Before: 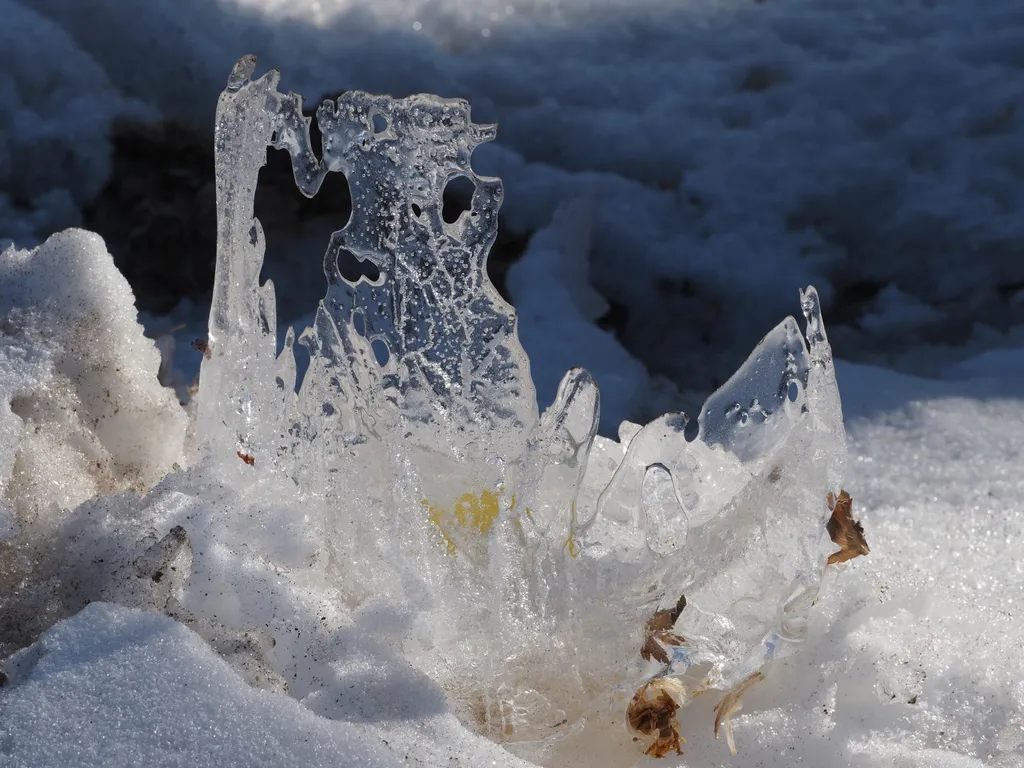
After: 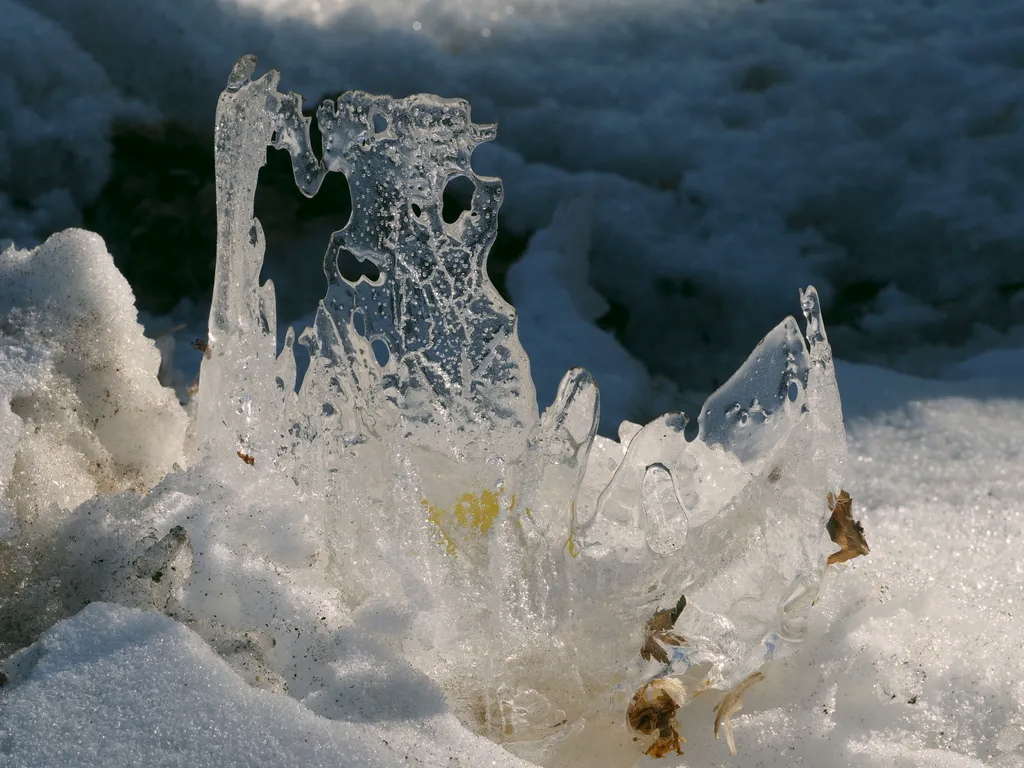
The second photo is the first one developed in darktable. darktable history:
color correction: highlights a* 4, highlights b* 4.97, shadows a* -7.42, shadows b* 4.68
